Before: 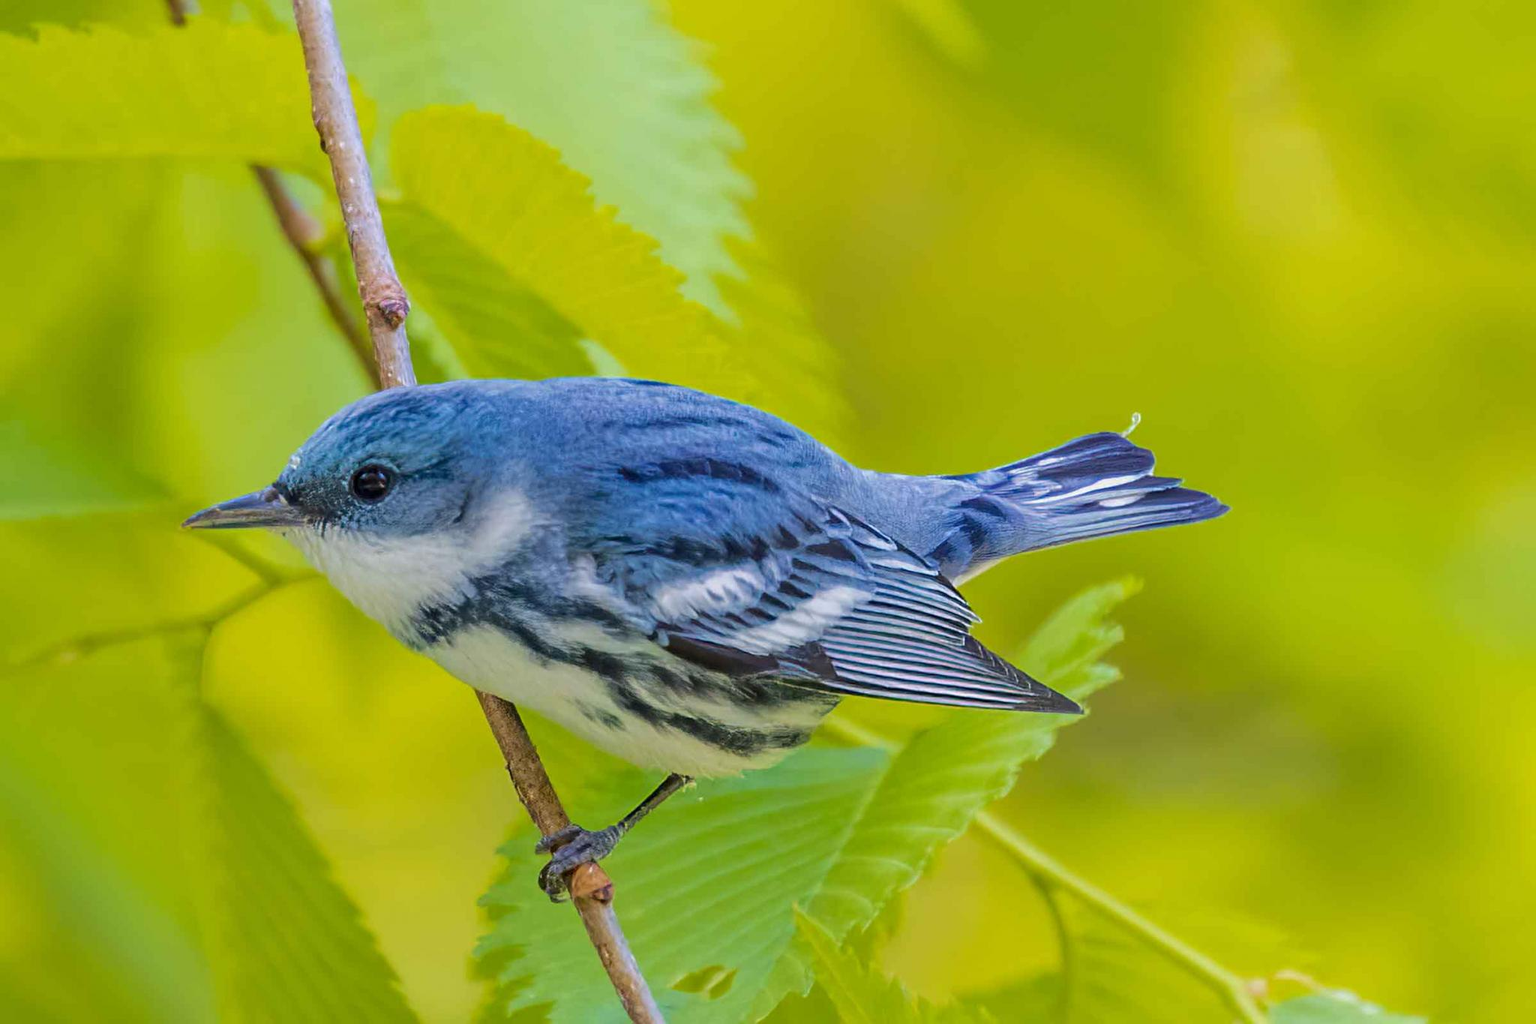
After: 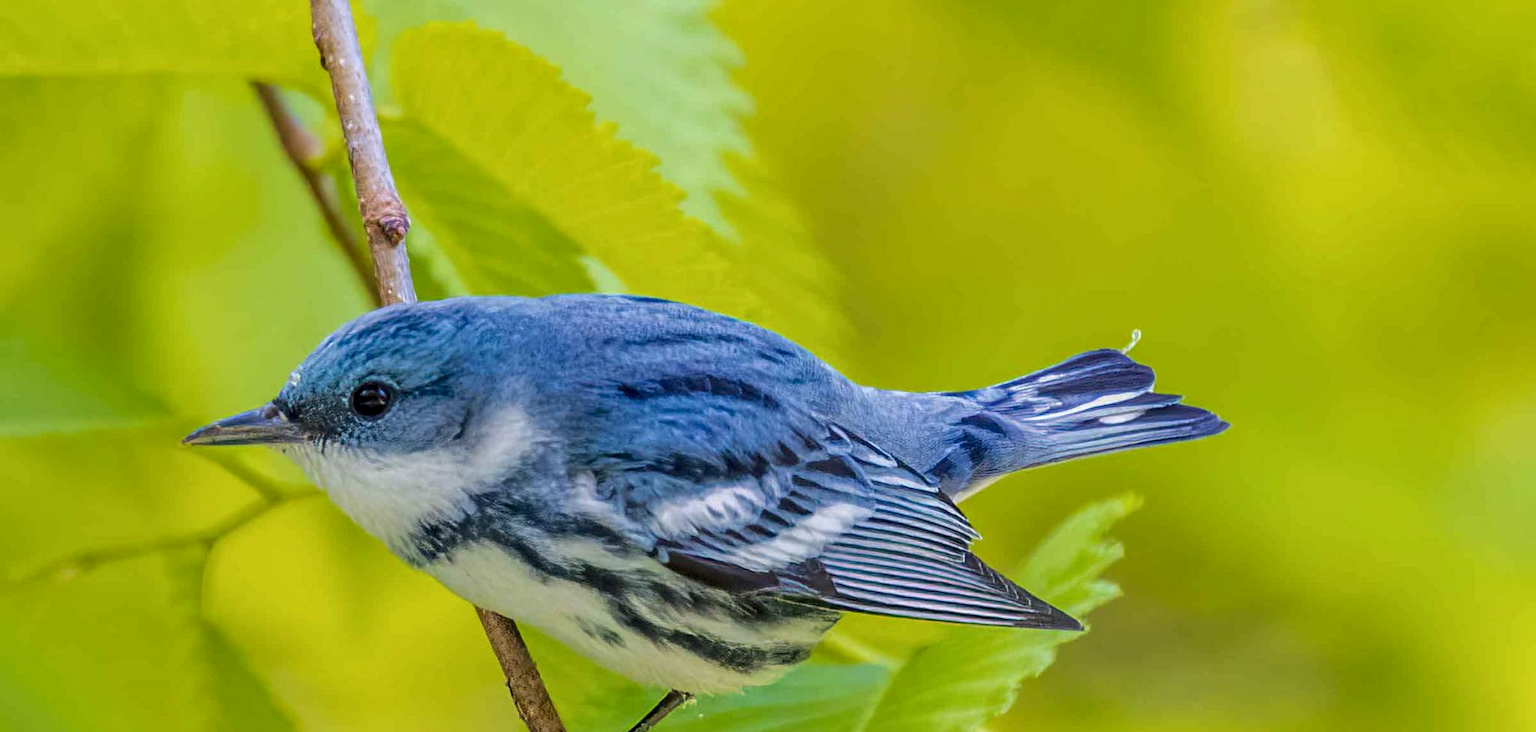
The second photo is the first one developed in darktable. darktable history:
local contrast: on, module defaults
crop and rotate: top 8.158%, bottom 20.241%
